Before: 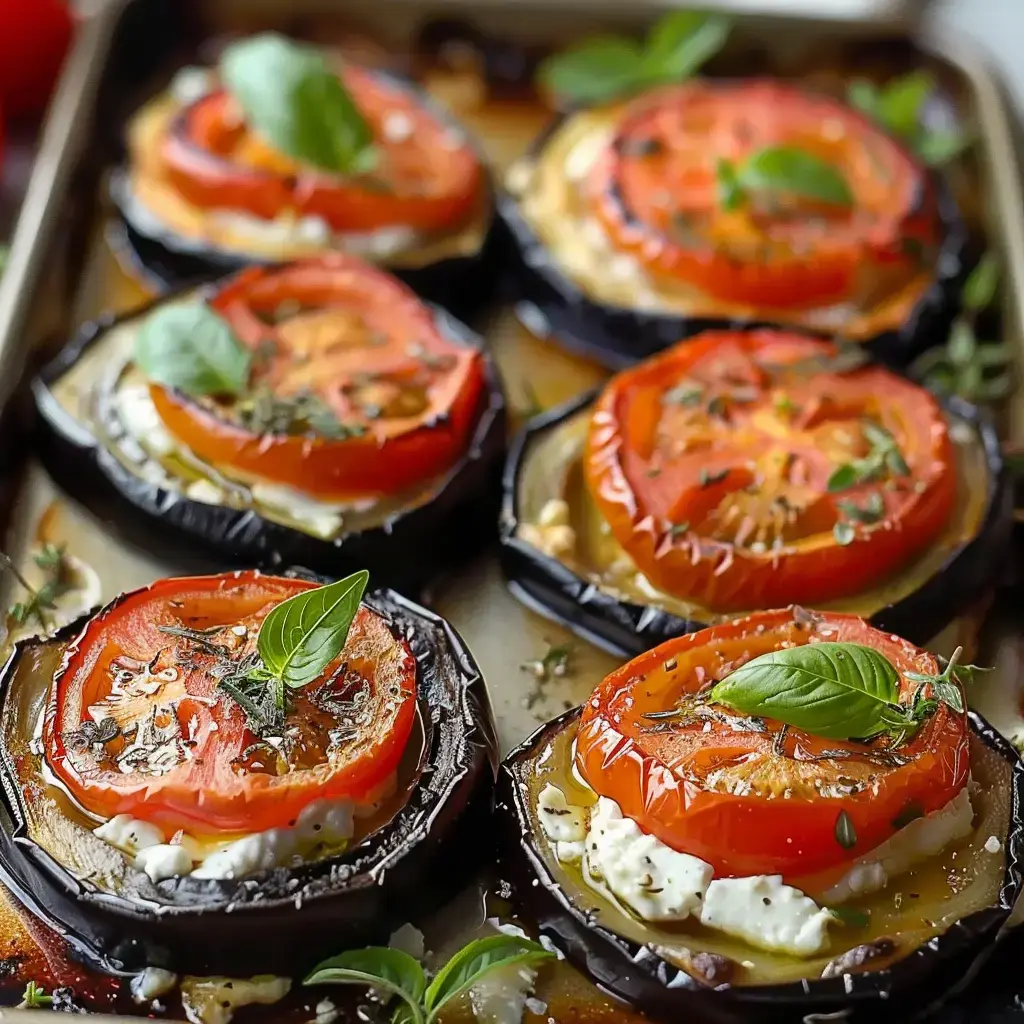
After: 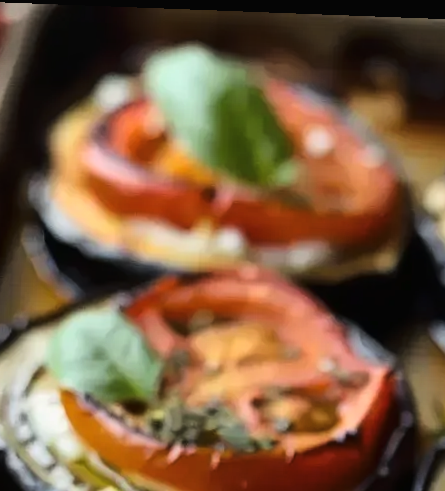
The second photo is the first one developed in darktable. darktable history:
crop and rotate: left 10.817%, top 0.062%, right 47.194%, bottom 53.626%
shadows and highlights: shadows 37.27, highlights -28.18, soften with gaussian
tone curve: curves: ch0 [(0.016, 0.011) (0.21, 0.113) (0.515, 0.476) (0.78, 0.795) (1, 0.981)], color space Lab, linked channels, preserve colors none
tone equalizer: on, module defaults
rotate and perspective: rotation 2.17°, automatic cropping off
